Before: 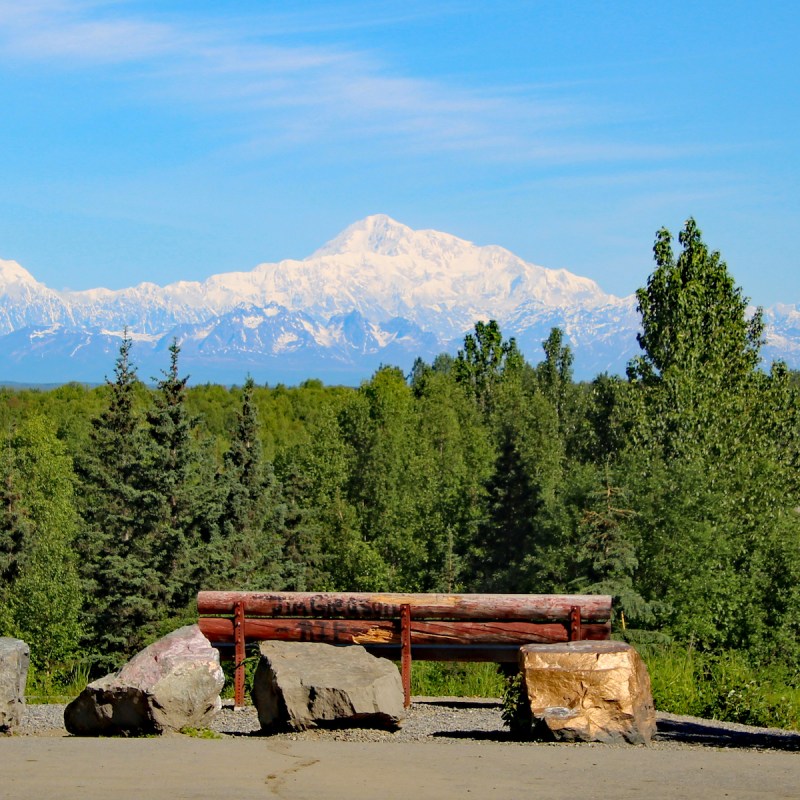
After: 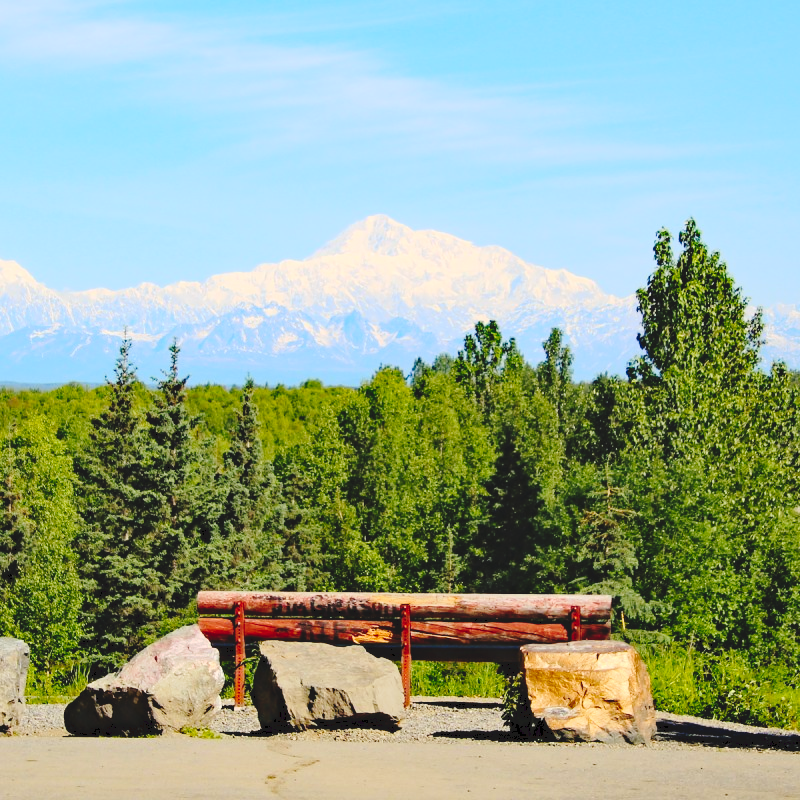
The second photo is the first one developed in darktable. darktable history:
contrast brightness saturation: contrast 0.2, brightness 0.162, saturation 0.223
color correction: highlights b* 2.95
tone curve: curves: ch0 [(0, 0) (0.003, 0.09) (0.011, 0.095) (0.025, 0.097) (0.044, 0.108) (0.069, 0.117) (0.1, 0.129) (0.136, 0.151) (0.177, 0.185) (0.224, 0.229) (0.277, 0.299) (0.335, 0.379) (0.399, 0.469) (0.468, 0.55) (0.543, 0.629) (0.623, 0.702) (0.709, 0.775) (0.801, 0.85) (0.898, 0.91) (1, 1)], preserve colors none
